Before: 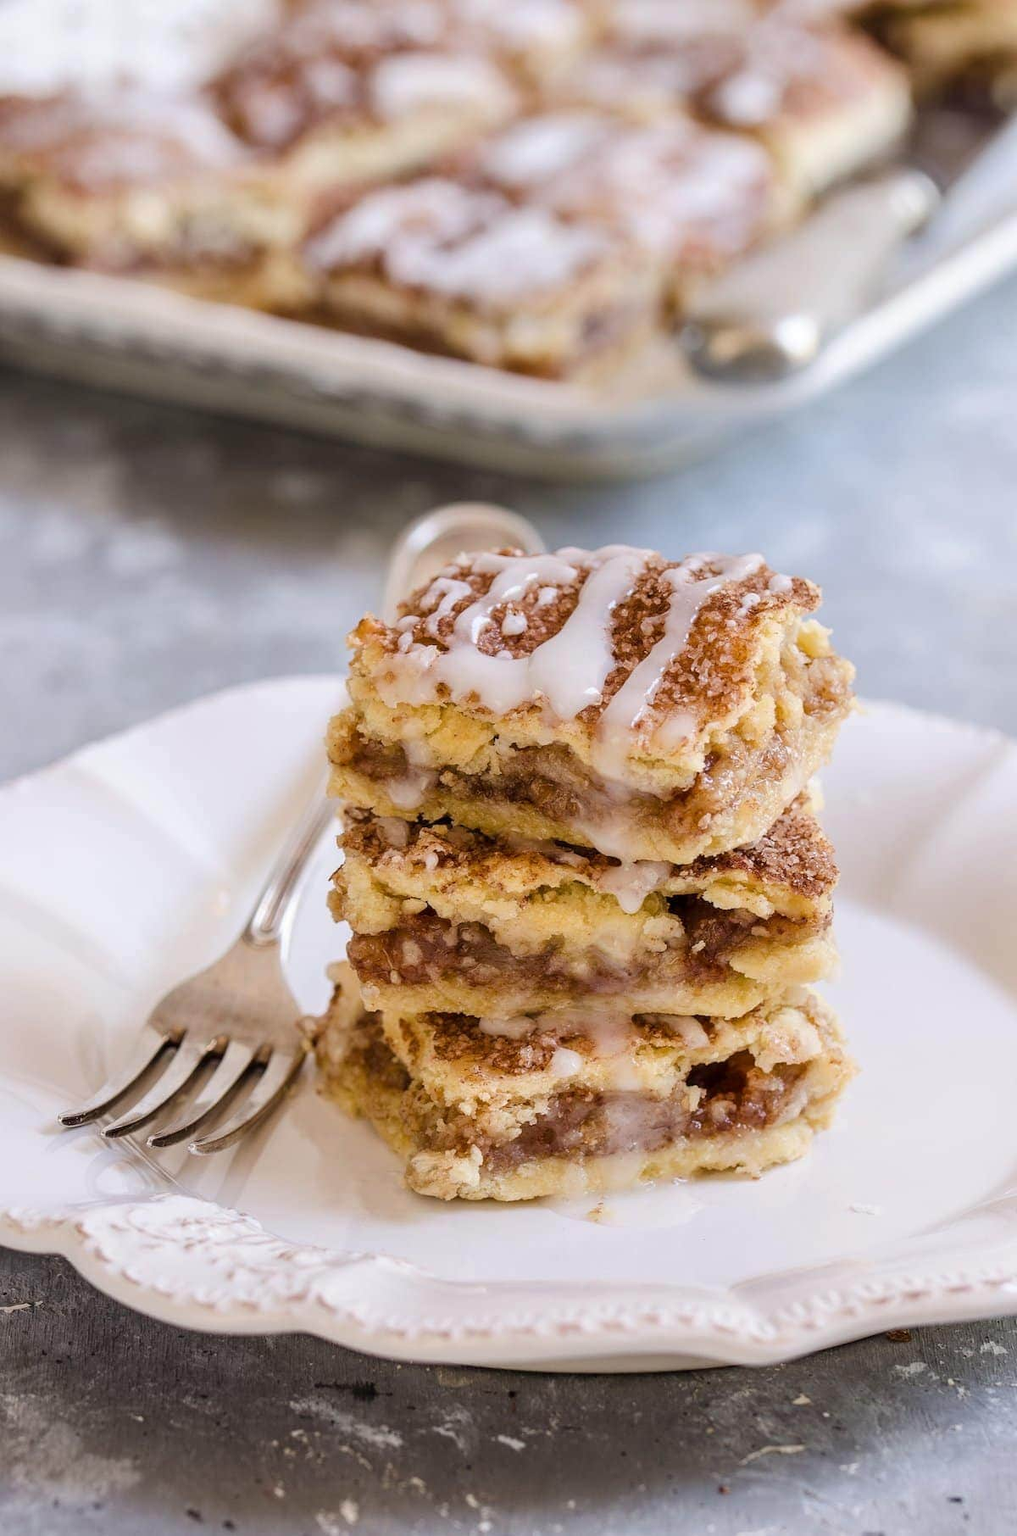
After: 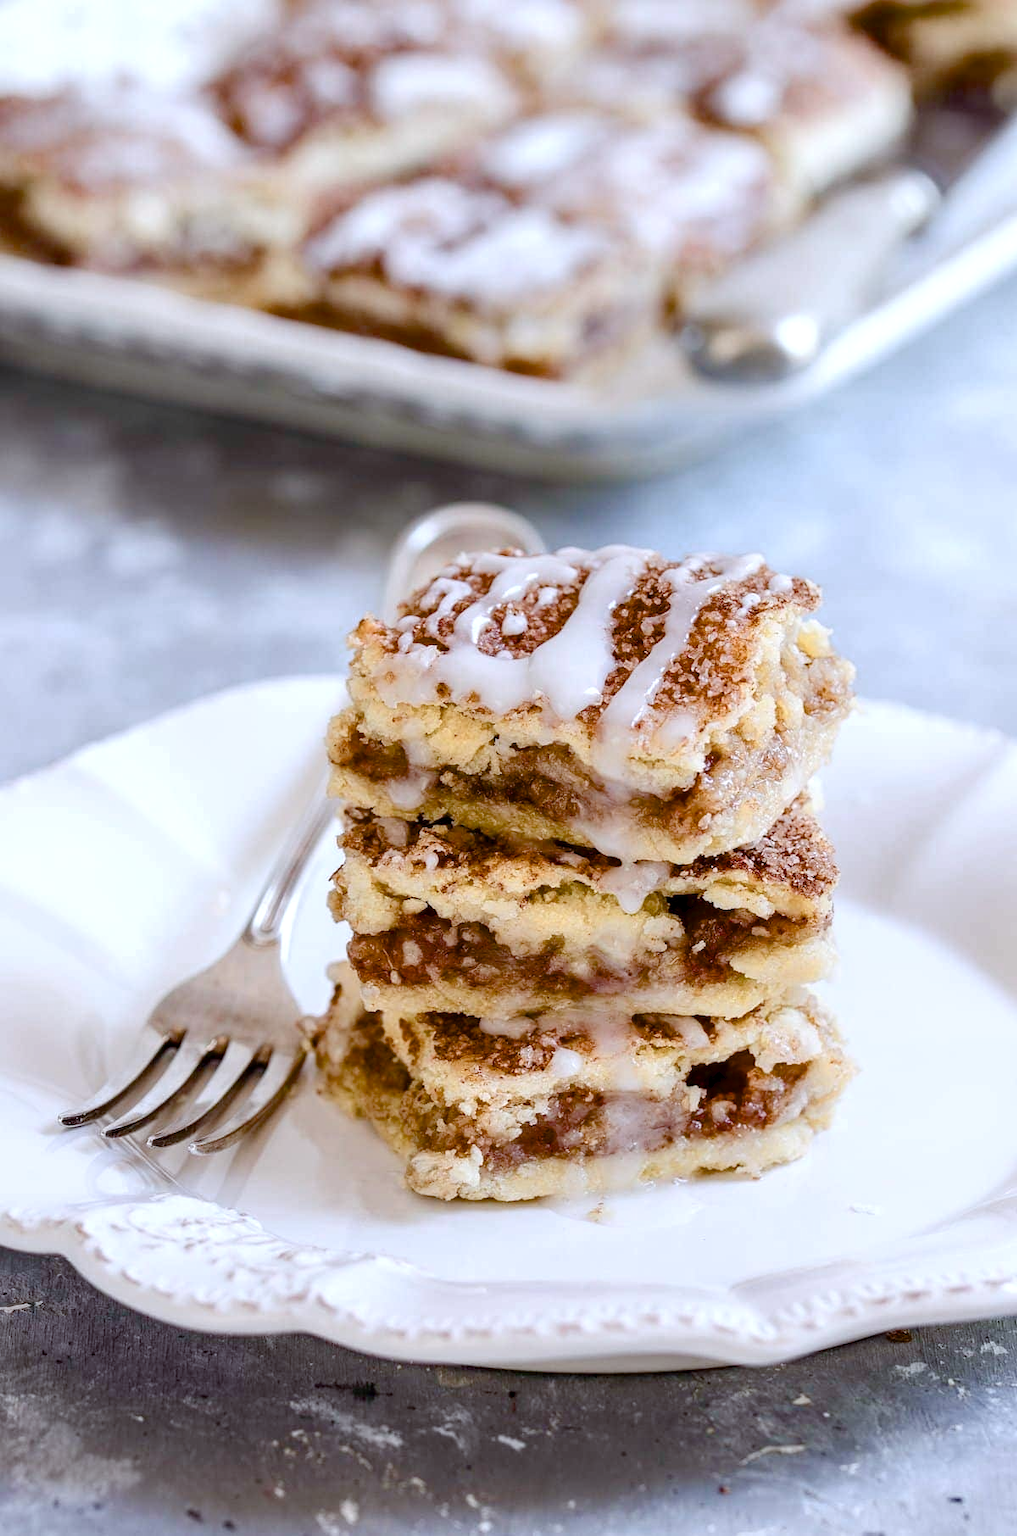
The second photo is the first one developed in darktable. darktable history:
color calibration: x 0.372, y 0.386, temperature 4285.33 K
exposure: exposure 0.202 EV, compensate highlight preservation false
color balance rgb: global offset › luminance -0.3%, global offset › hue 262.44°, perceptual saturation grading › global saturation 20%, perceptual saturation grading › highlights -49.483%, perceptual saturation grading › shadows 25.387%, saturation formula JzAzBz (2021)
